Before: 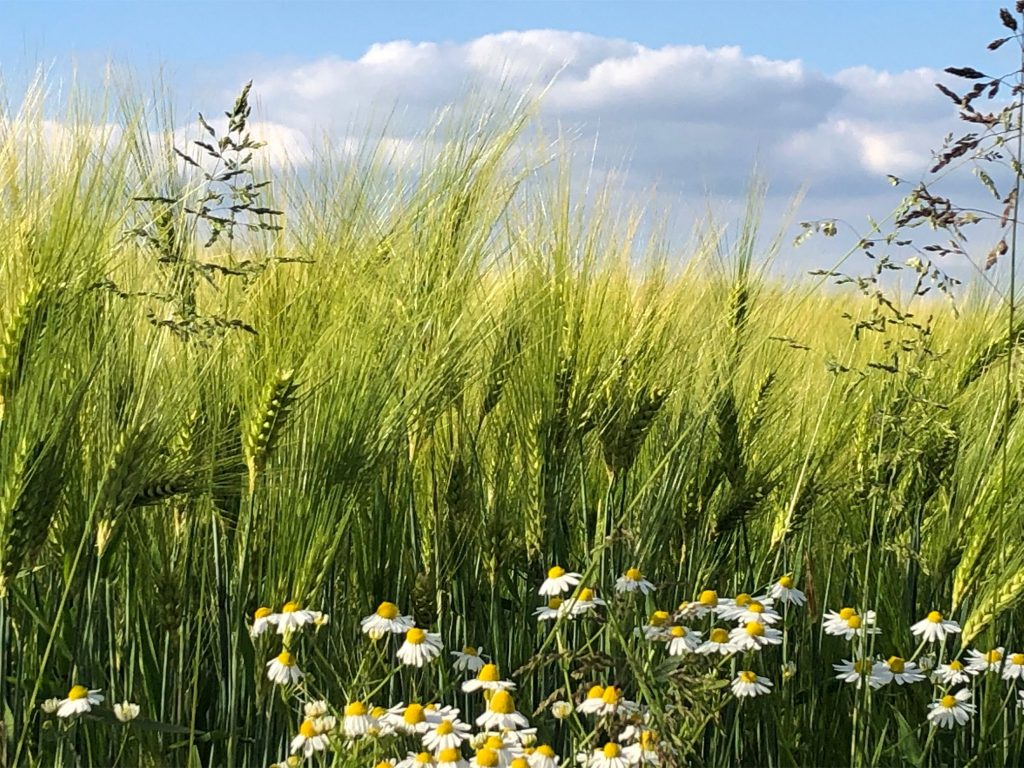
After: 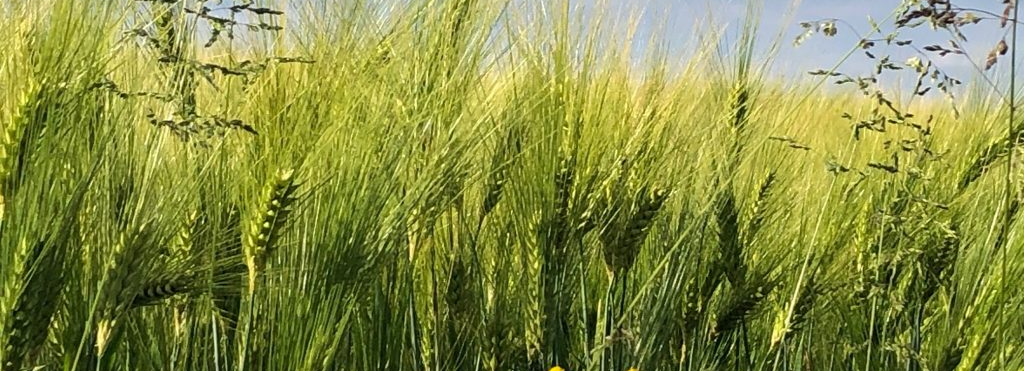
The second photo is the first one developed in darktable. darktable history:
color balance: mode lift, gamma, gain (sRGB)
crop and rotate: top 26.056%, bottom 25.543%
